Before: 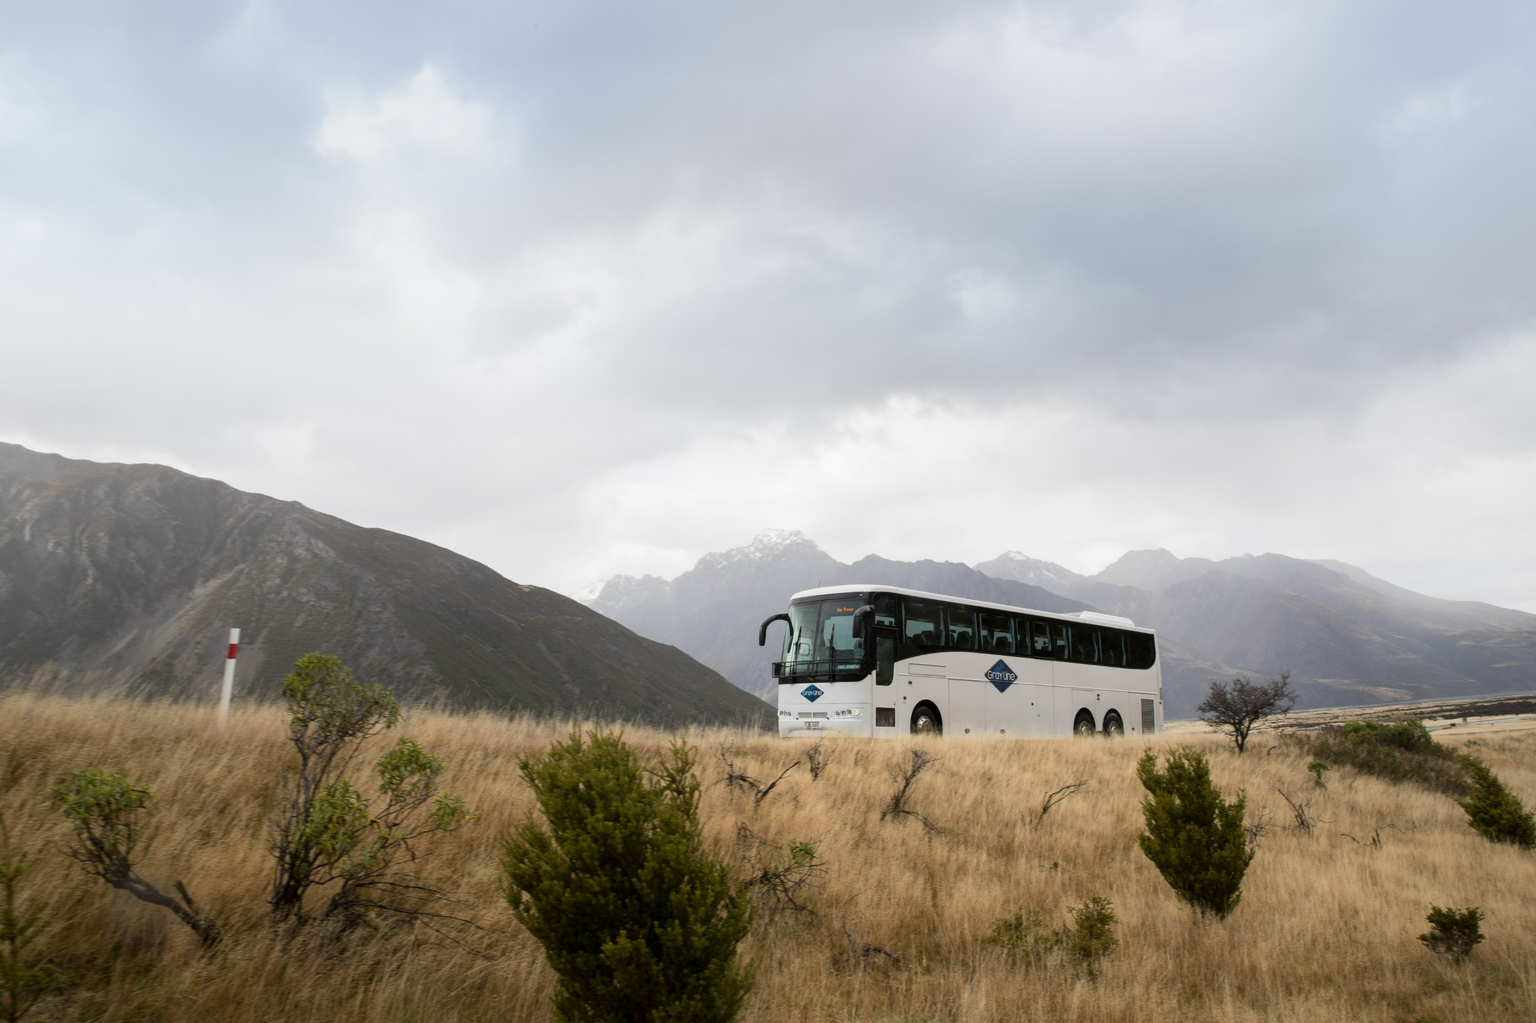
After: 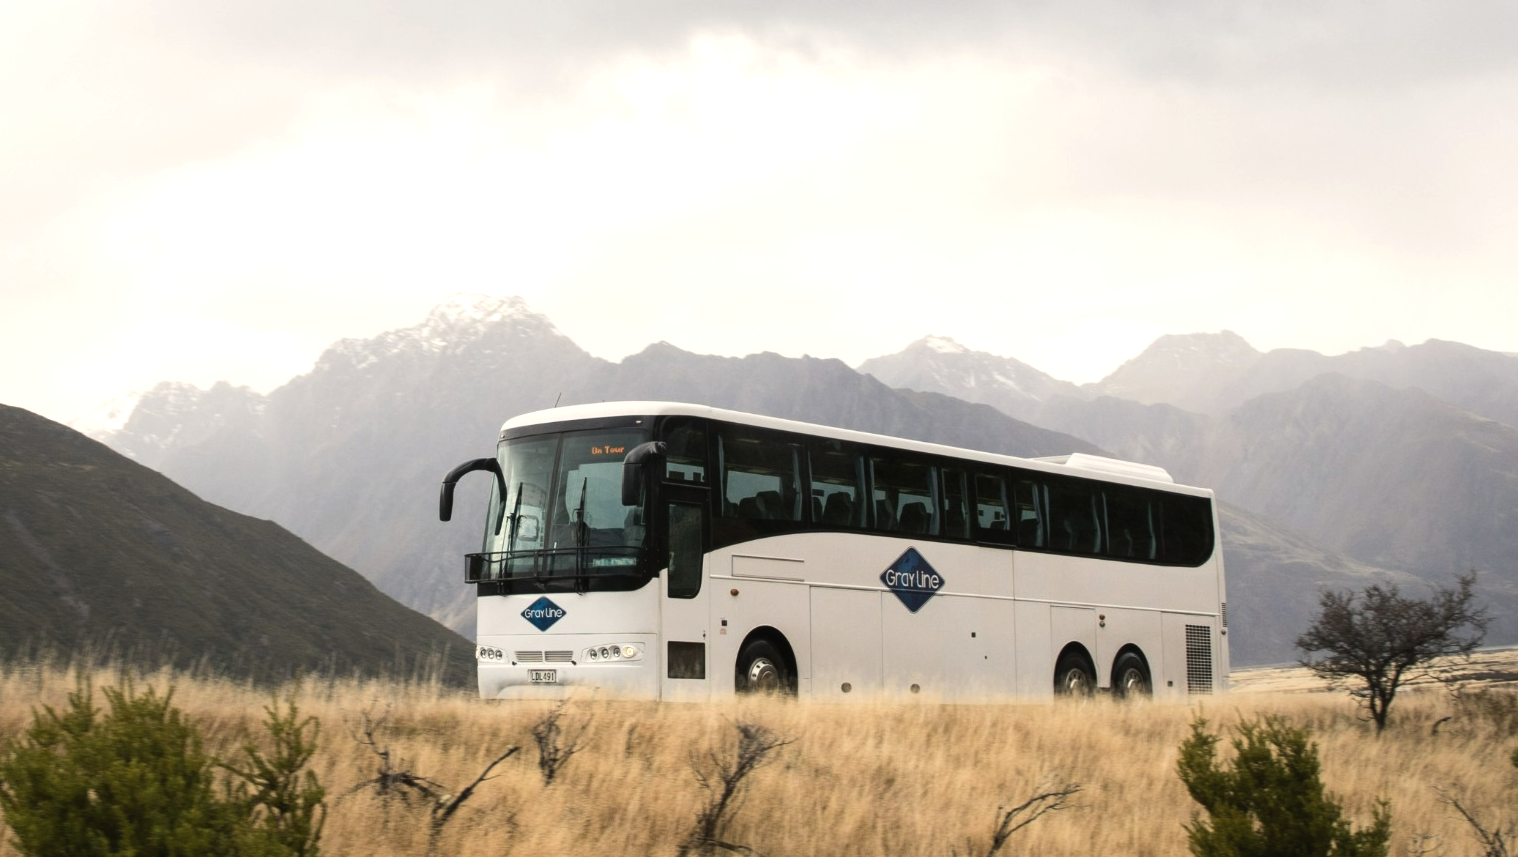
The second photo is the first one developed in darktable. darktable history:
crop: left 34.779%, top 37.08%, right 14.607%, bottom 20.031%
color balance rgb: shadows lift › luminance -9.785%, shadows lift › chroma 0.66%, shadows lift › hue 114.91°, highlights gain › chroma 2.277%, highlights gain › hue 74.51°, perceptual saturation grading › global saturation -0.058%, perceptual brilliance grading › global brilliance 15.625%, perceptual brilliance grading › shadows -34.887%, saturation formula JzAzBz (2021)
exposure: black level correction -0.003, exposure 0.044 EV, compensate exposure bias true, compensate highlight preservation false
